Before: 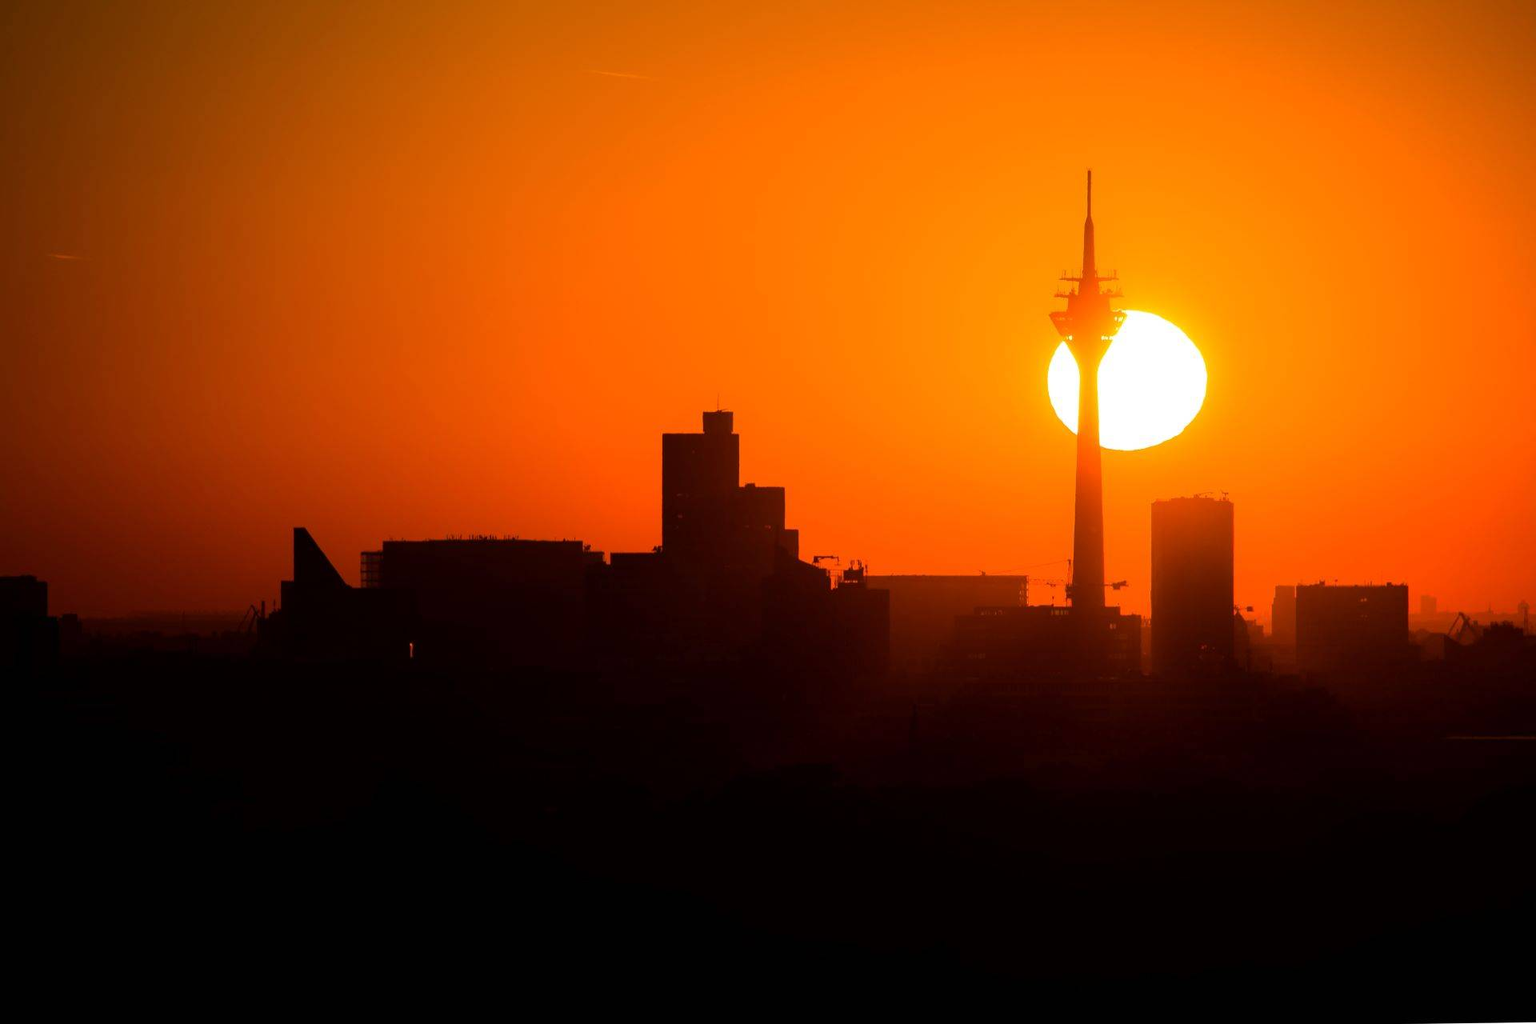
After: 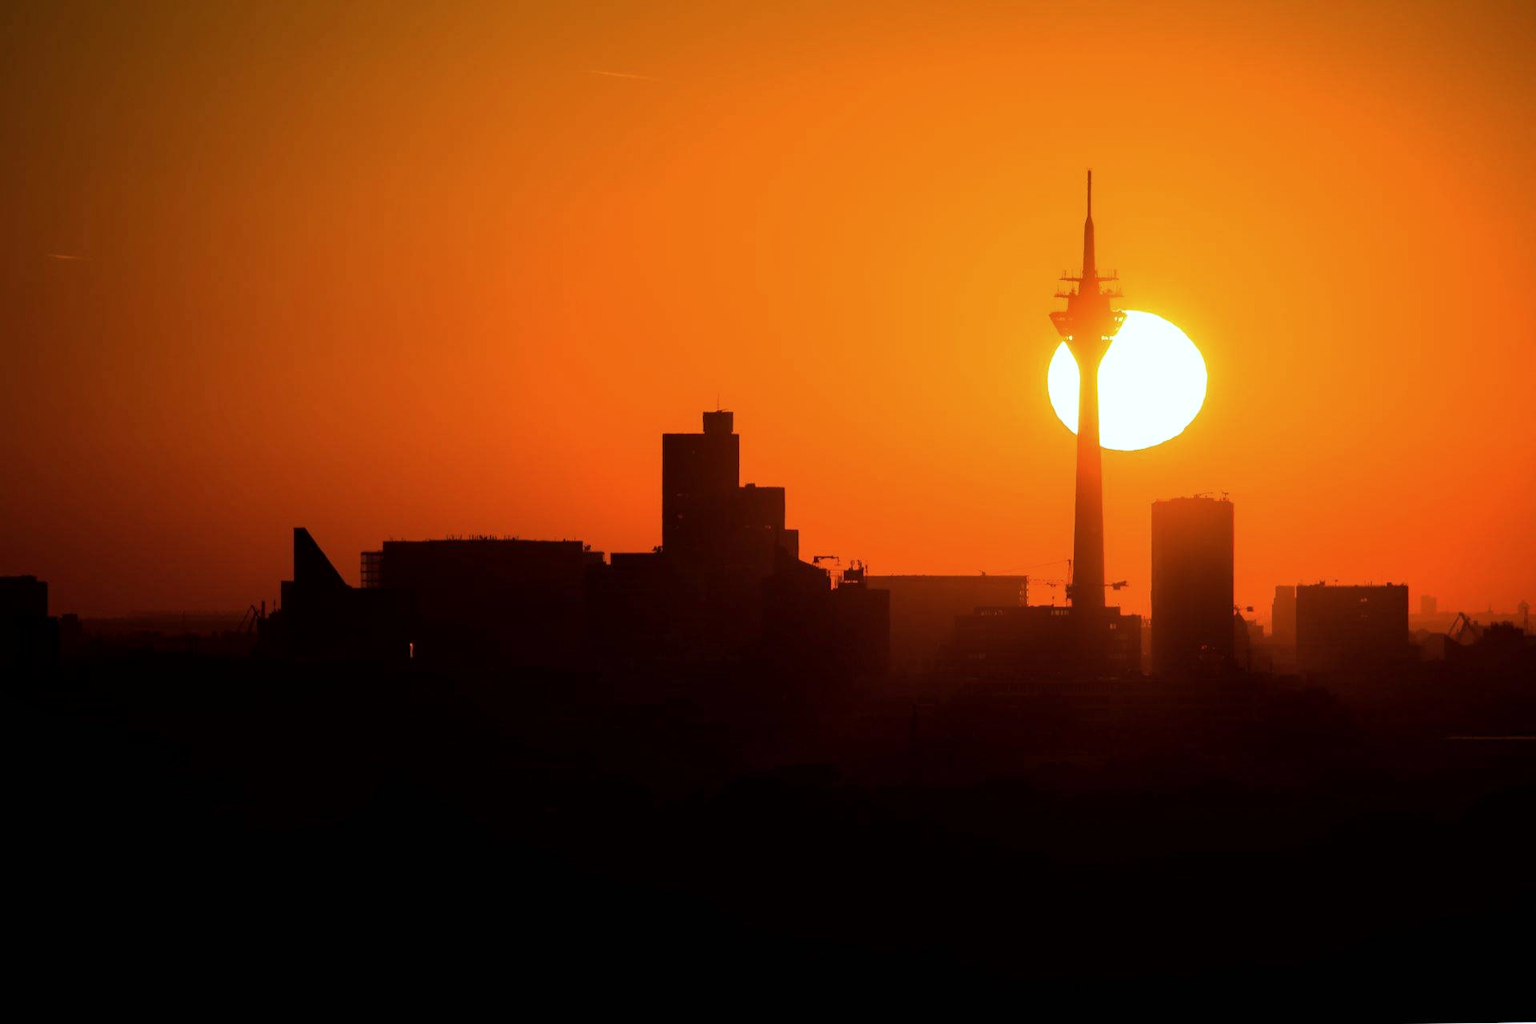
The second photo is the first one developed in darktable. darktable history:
white balance: red 0.954, blue 1.079
local contrast: mode bilateral grid, contrast 100, coarseness 100, detail 108%, midtone range 0.2
contrast brightness saturation: saturation -0.05
